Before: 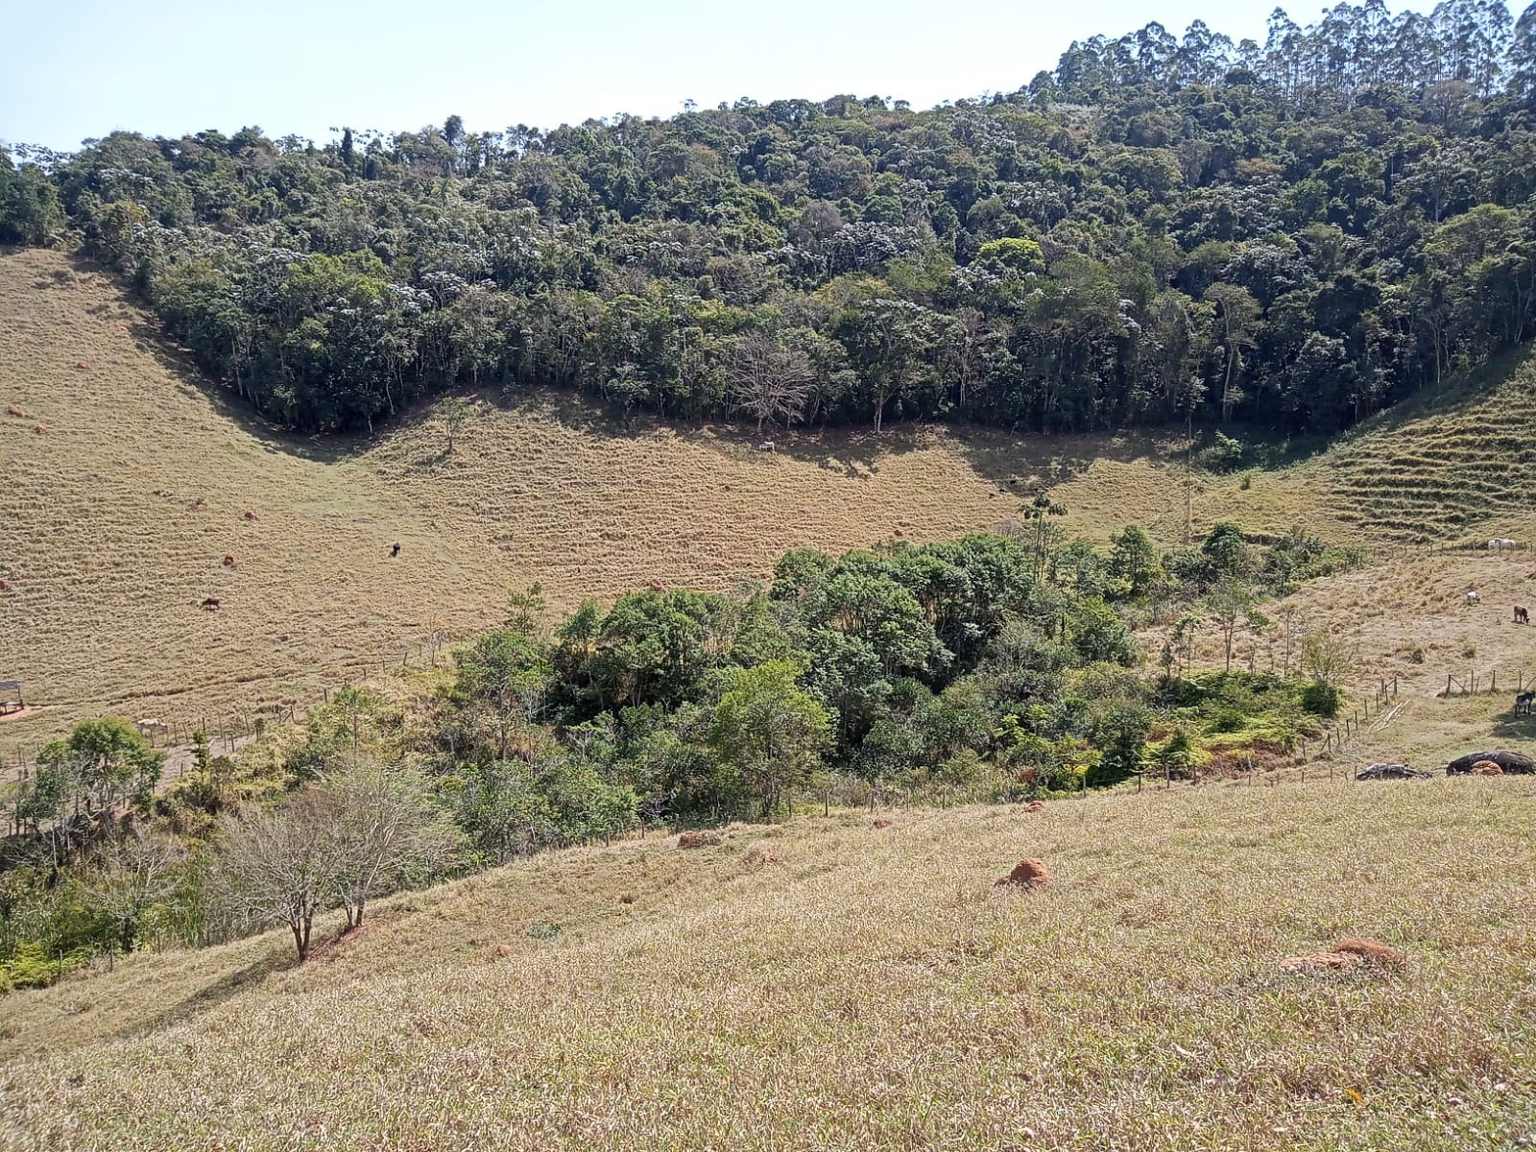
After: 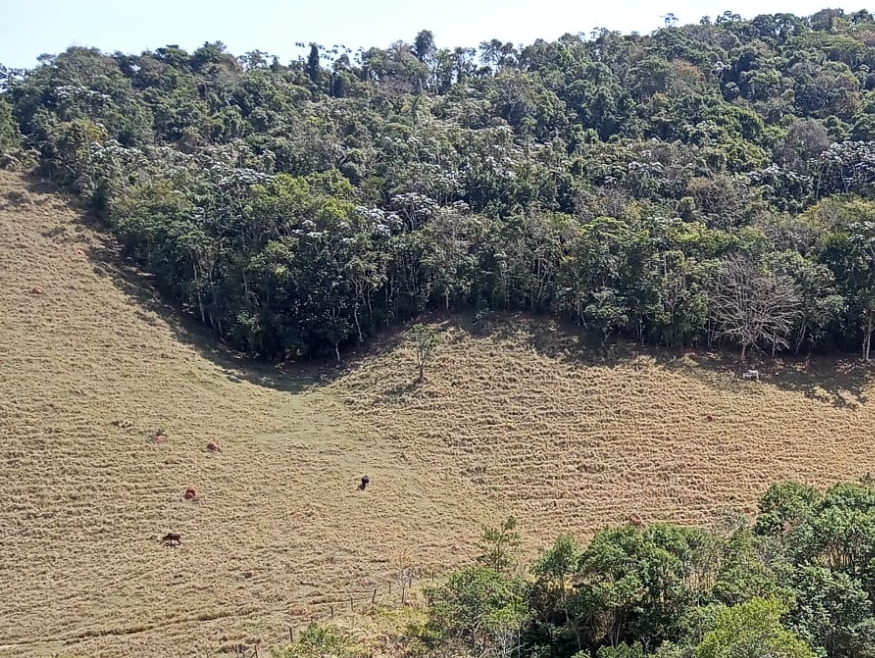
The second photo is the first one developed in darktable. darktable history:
rgb levels: preserve colors max RGB
crop and rotate: left 3.047%, top 7.509%, right 42.236%, bottom 37.598%
